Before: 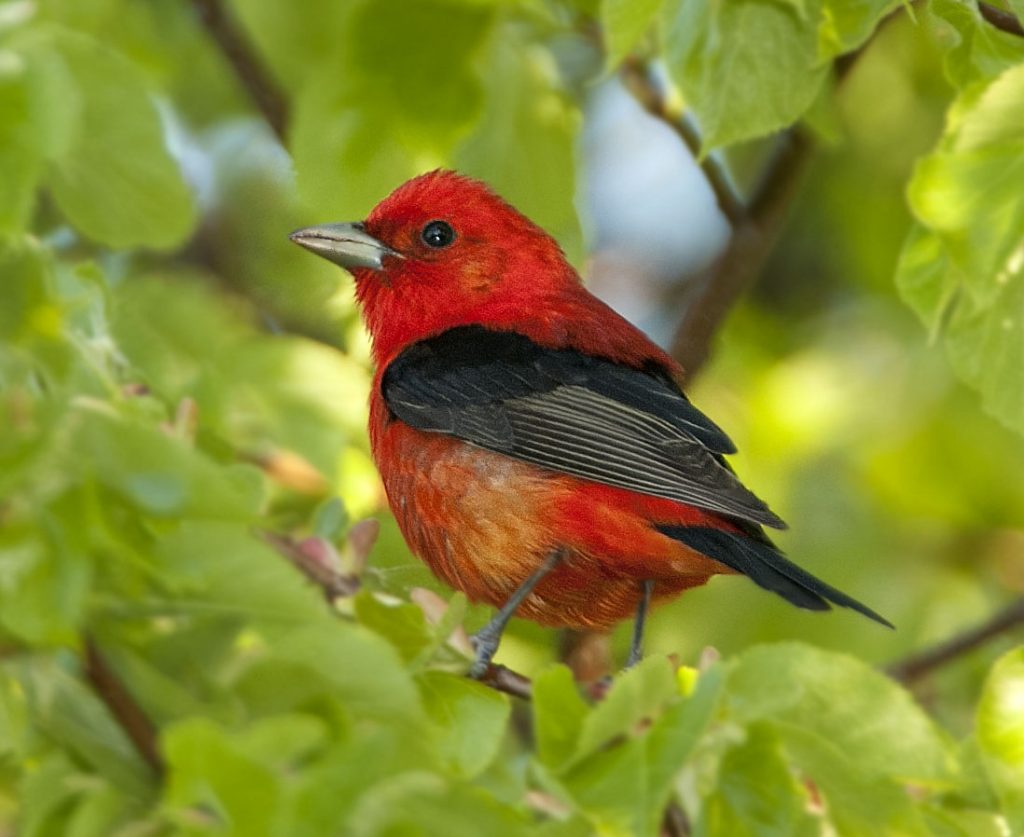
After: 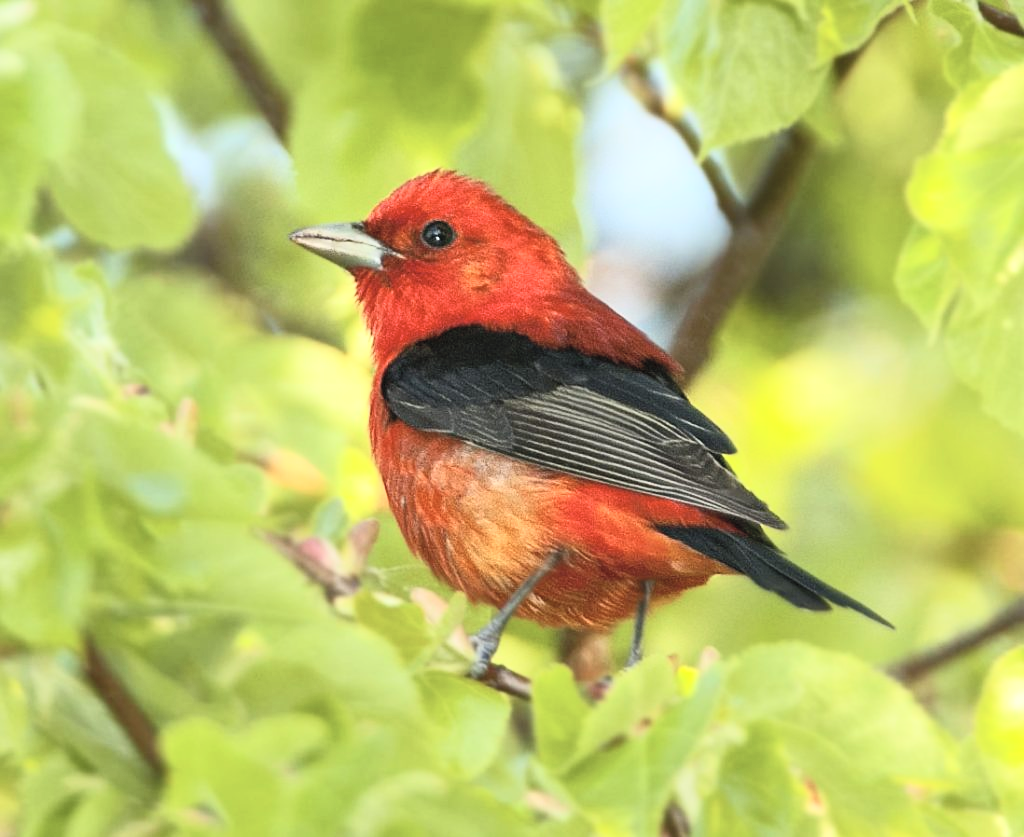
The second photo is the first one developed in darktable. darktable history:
contrast brightness saturation: contrast 0.375, brightness 0.517
